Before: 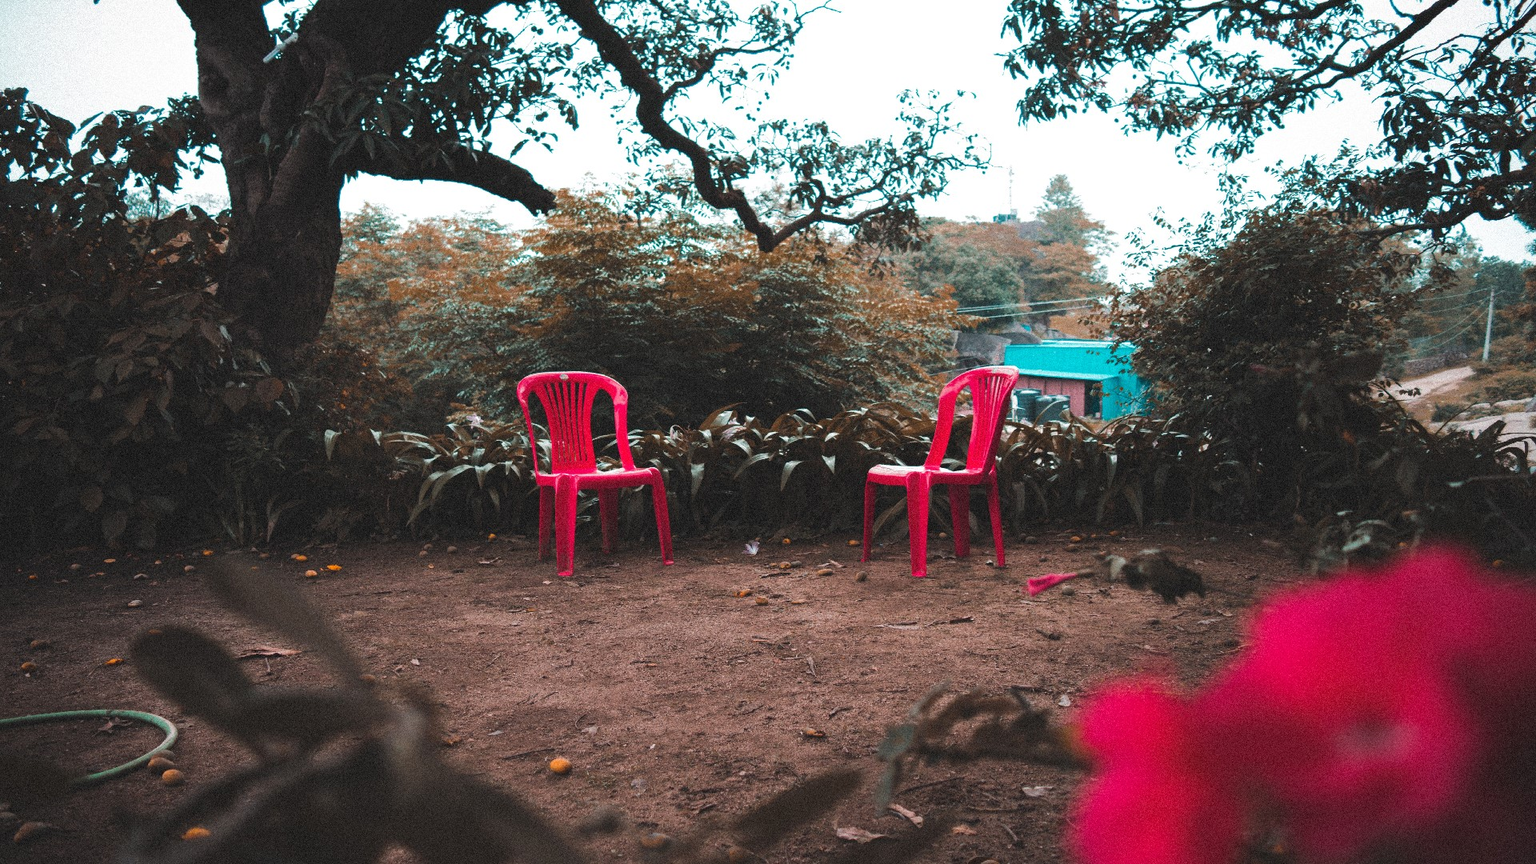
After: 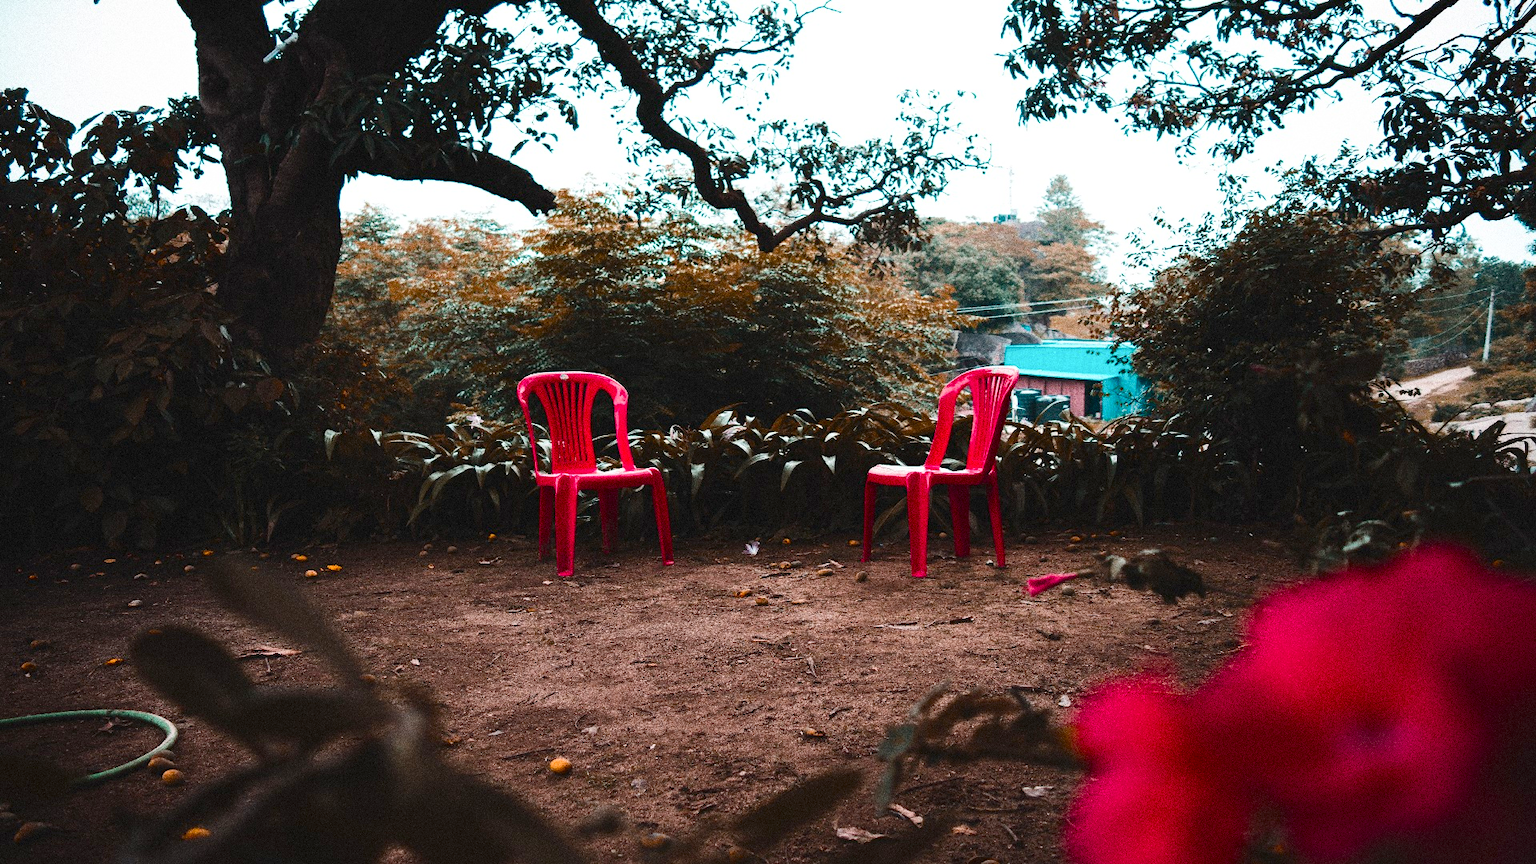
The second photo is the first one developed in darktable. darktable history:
color balance rgb: perceptual saturation grading › global saturation 20%, perceptual saturation grading › highlights -25%, perceptual saturation grading › shadows 50%
color contrast: green-magenta contrast 0.96
contrast brightness saturation: contrast 0.28
